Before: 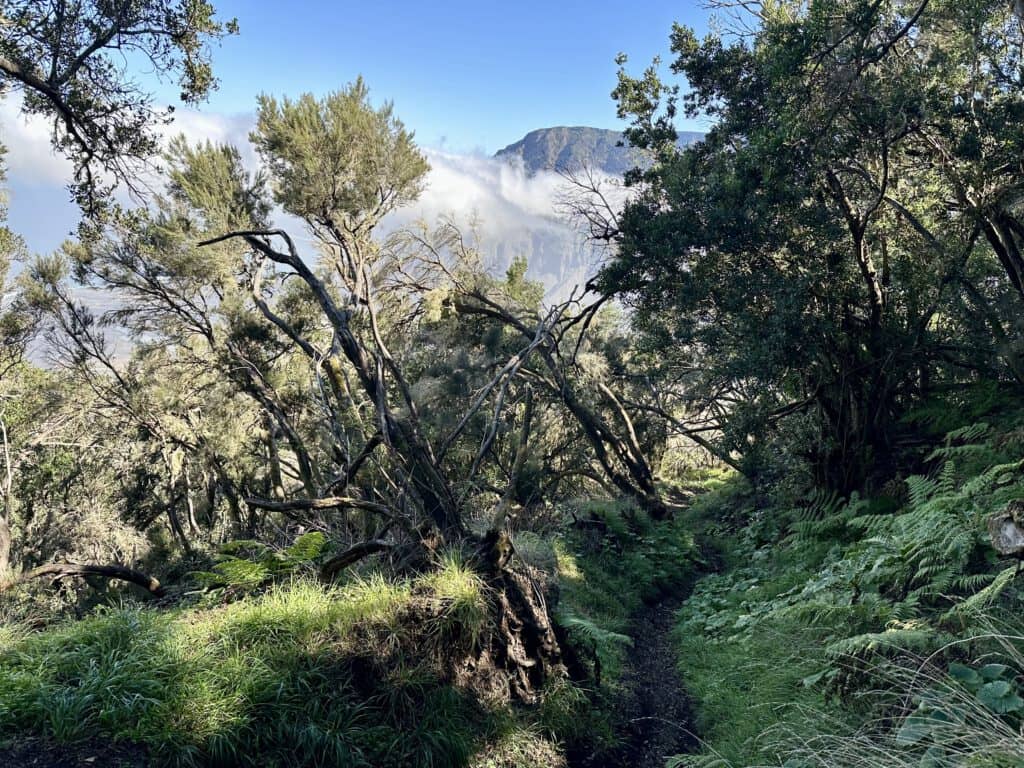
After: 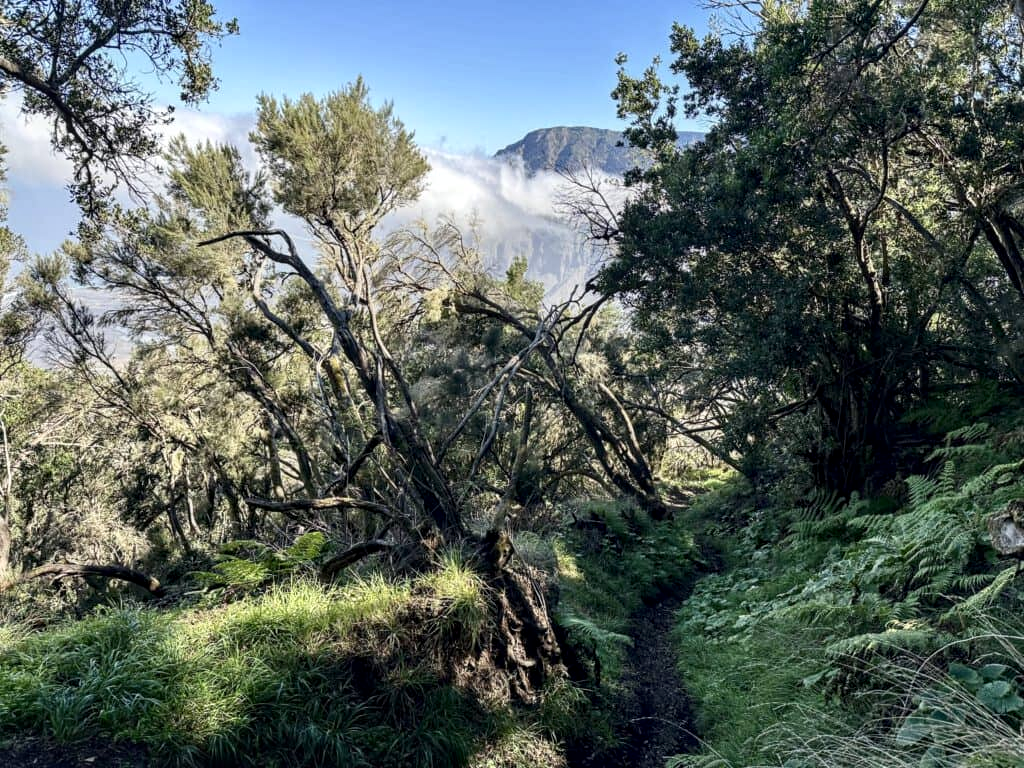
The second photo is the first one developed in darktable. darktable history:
shadows and highlights: shadows -30.6, highlights 29.4
local contrast: on, module defaults
